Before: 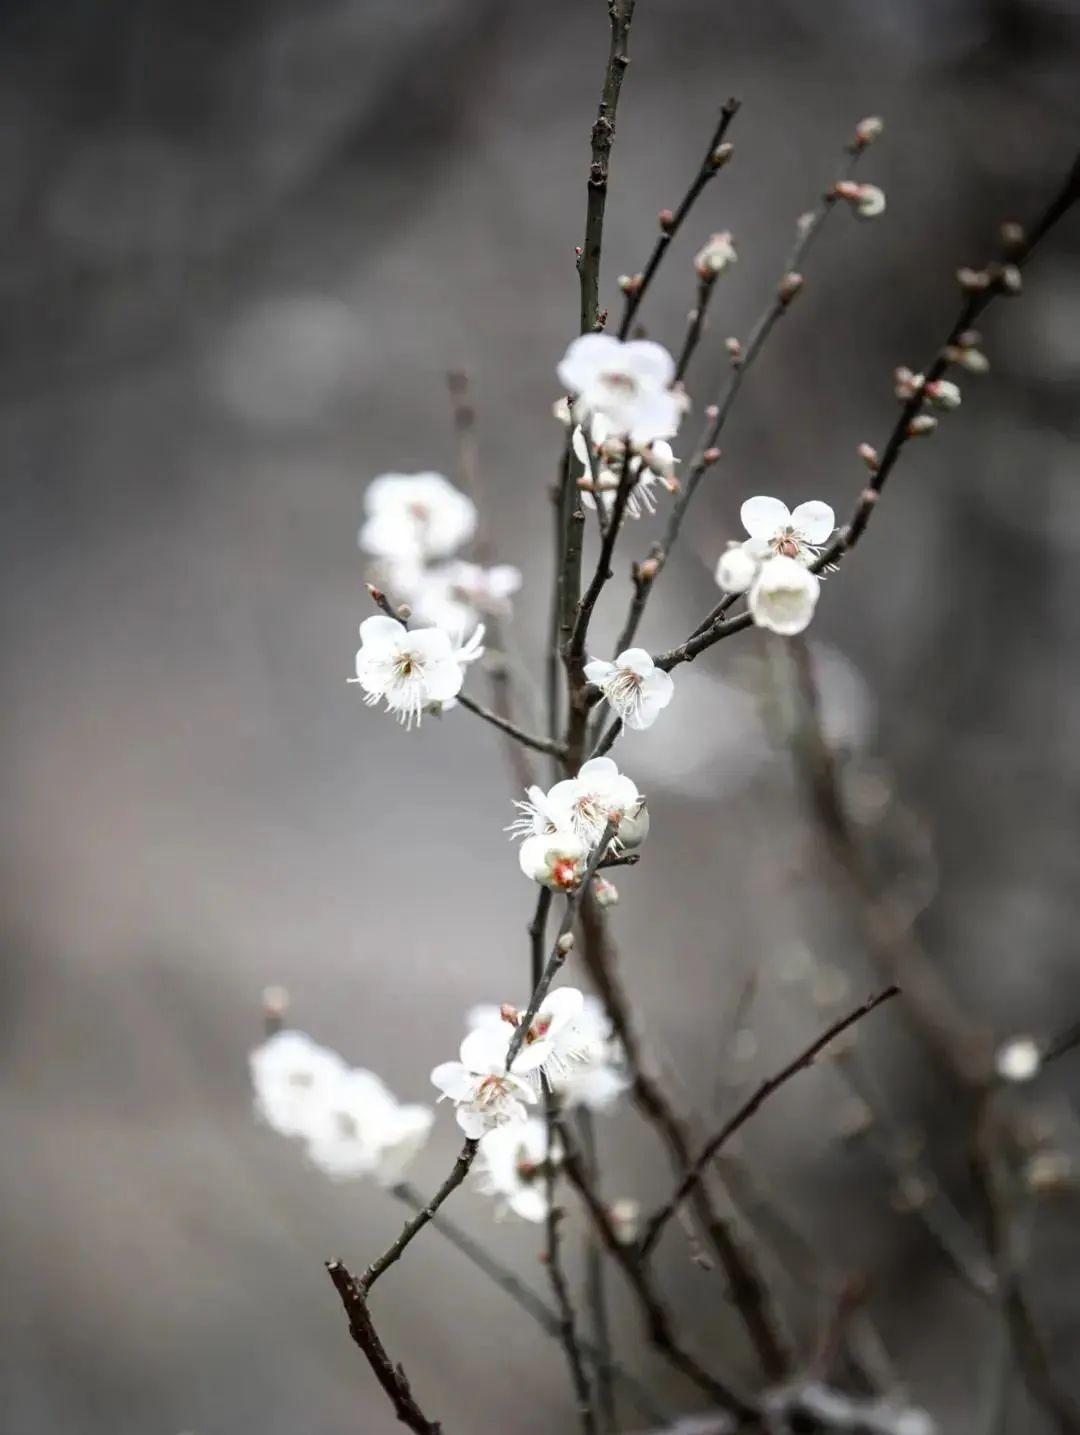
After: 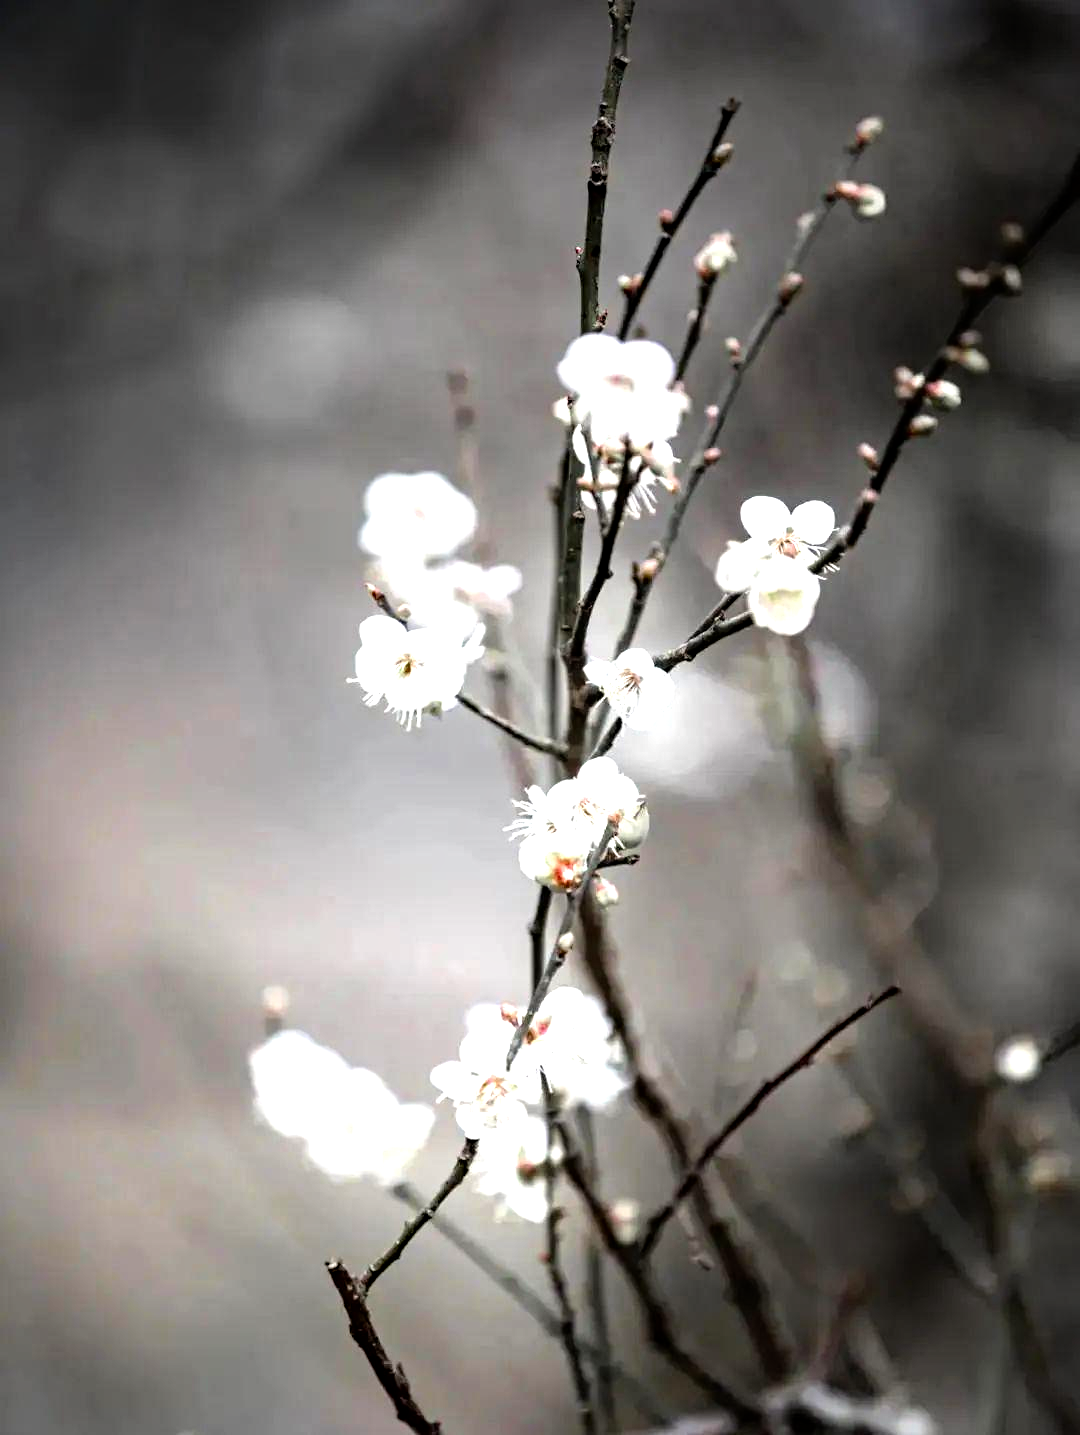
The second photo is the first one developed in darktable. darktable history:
tone equalizer: -8 EV -1.07 EV, -7 EV -1.02 EV, -6 EV -0.877 EV, -5 EV -0.604 EV, -3 EV 0.584 EV, -2 EV 0.861 EV, -1 EV 0.985 EV, +0 EV 1.07 EV
haze removal: compatibility mode true, adaptive false
